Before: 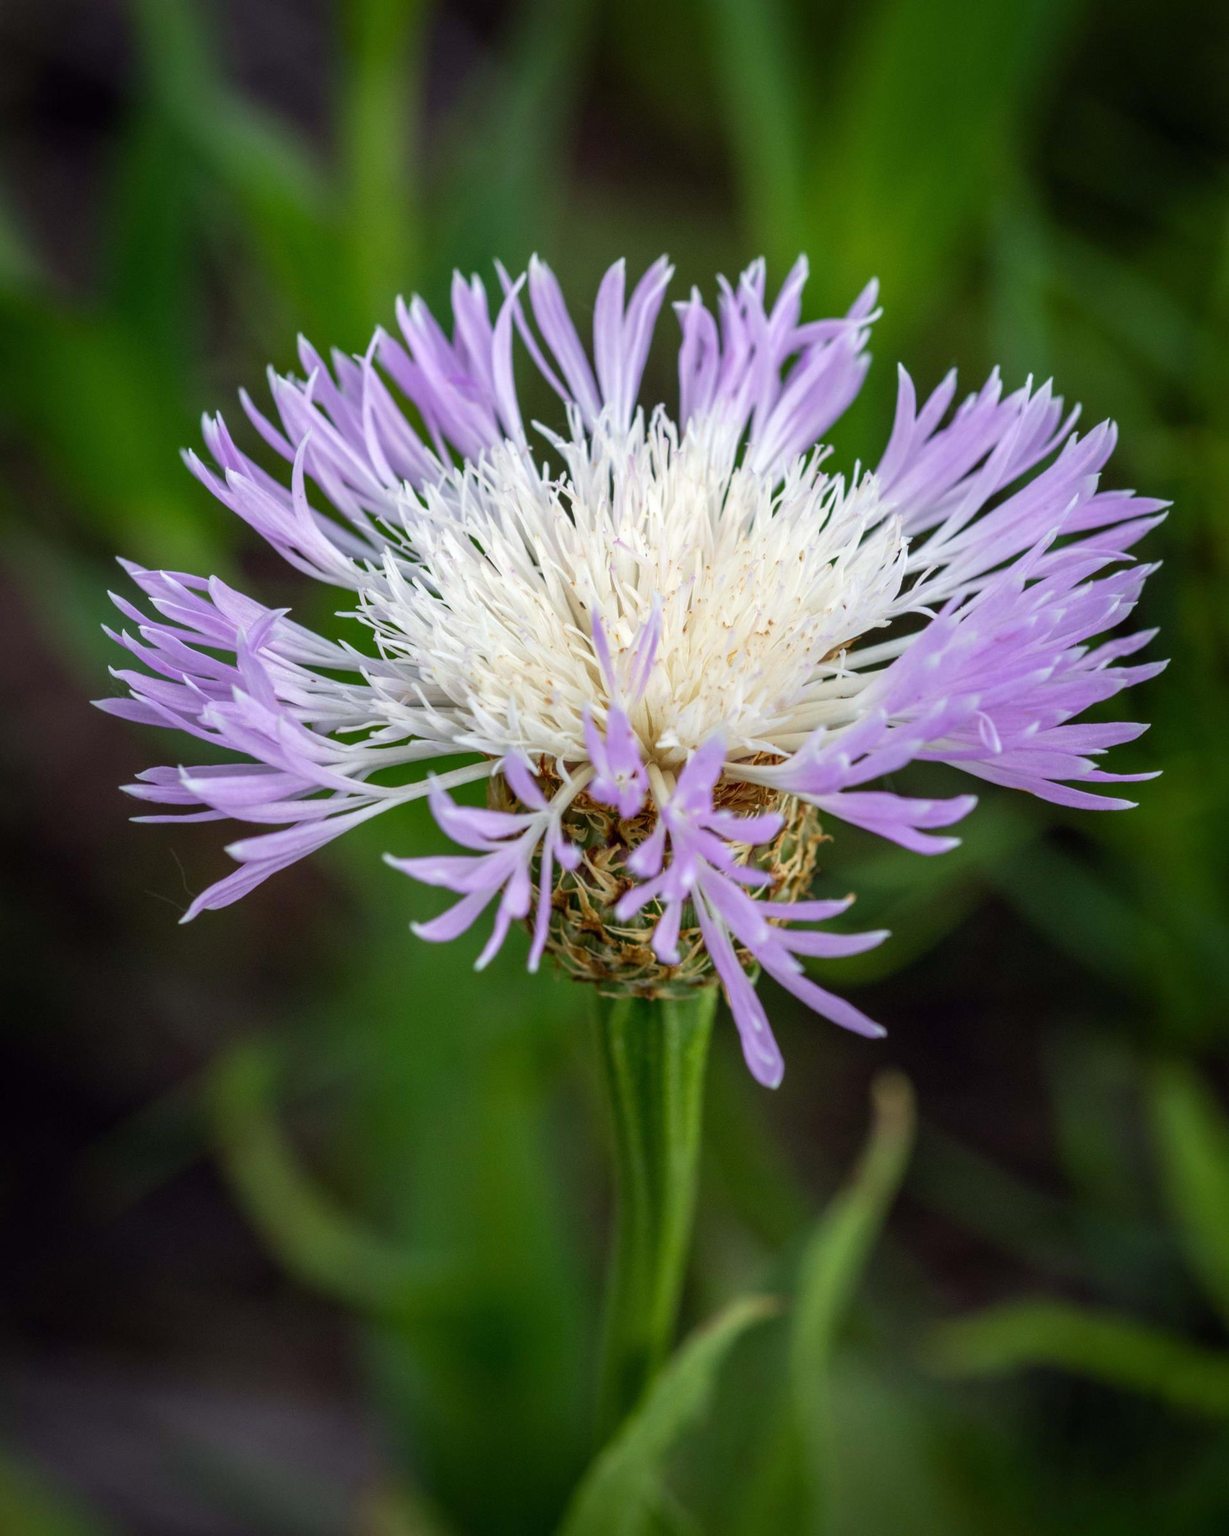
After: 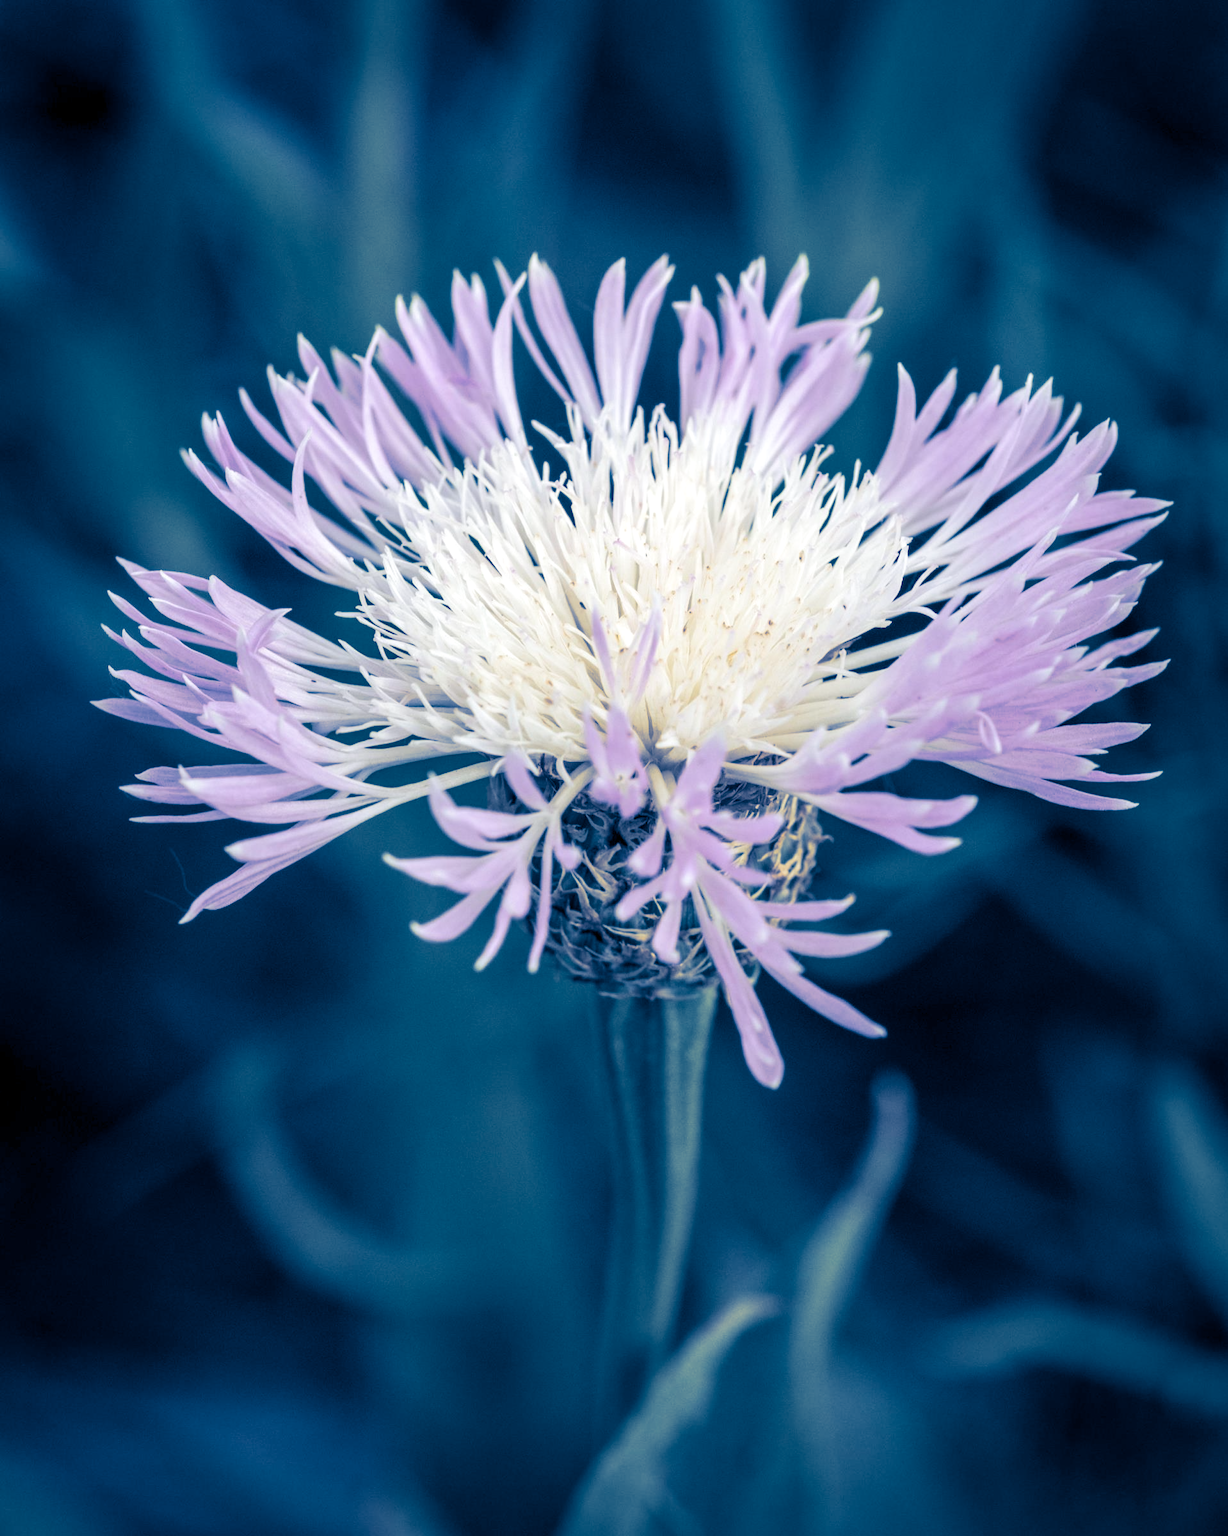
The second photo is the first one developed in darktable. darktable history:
split-toning: shadows › hue 226.8°, shadows › saturation 1, highlights › saturation 0, balance -61.41
levels: levels [0.031, 0.5, 0.969]
color balance rgb: perceptual saturation grading › global saturation 25%, global vibrance 20%
color zones: curves: ch0 [(0, 0.5) (0.143, 0.5) (0.286, 0.5) (0.429, 0.5) (0.571, 0.5) (0.714, 0.476) (0.857, 0.5) (1, 0.5)]; ch2 [(0, 0.5) (0.143, 0.5) (0.286, 0.5) (0.429, 0.5) (0.571, 0.5) (0.714, 0.487) (0.857, 0.5) (1, 0.5)]
contrast brightness saturation: brightness 0.18, saturation -0.5
